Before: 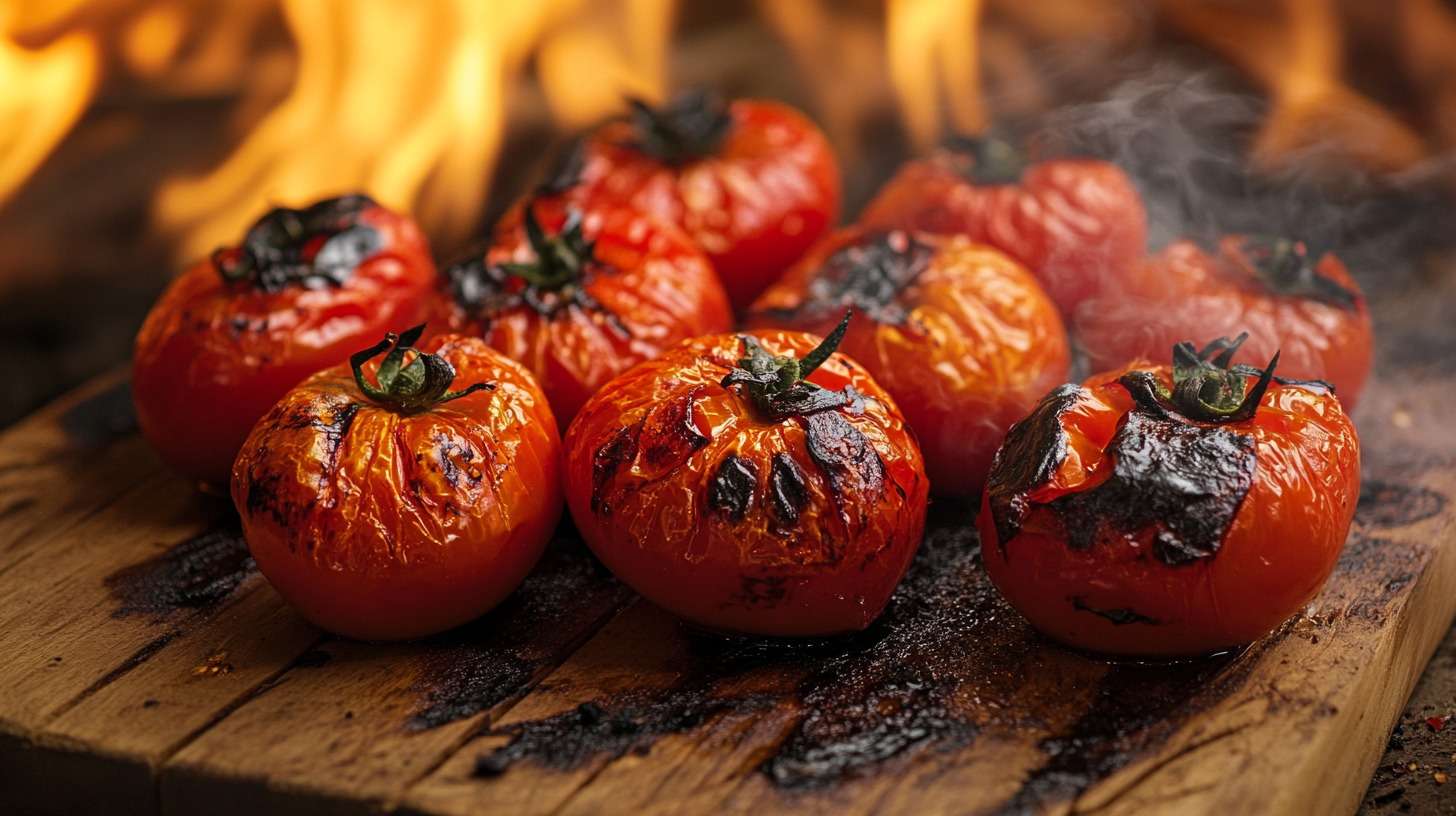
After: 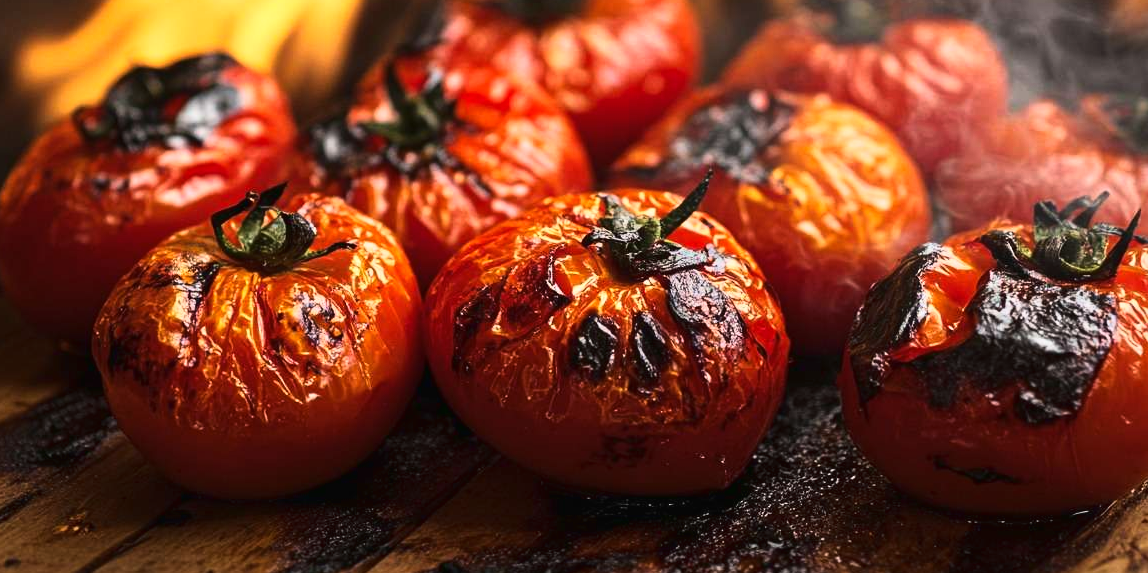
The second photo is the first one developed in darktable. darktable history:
crop: left 9.599%, top 17.378%, right 11.157%, bottom 12.304%
tone curve: curves: ch0 [(0, 0.013) (0.198, 0.175) (0.512, 0.582) (0.625, 0.754) (0.81, 0.934) (1, 1)], color space Lab, linked channels, preserve colors none
